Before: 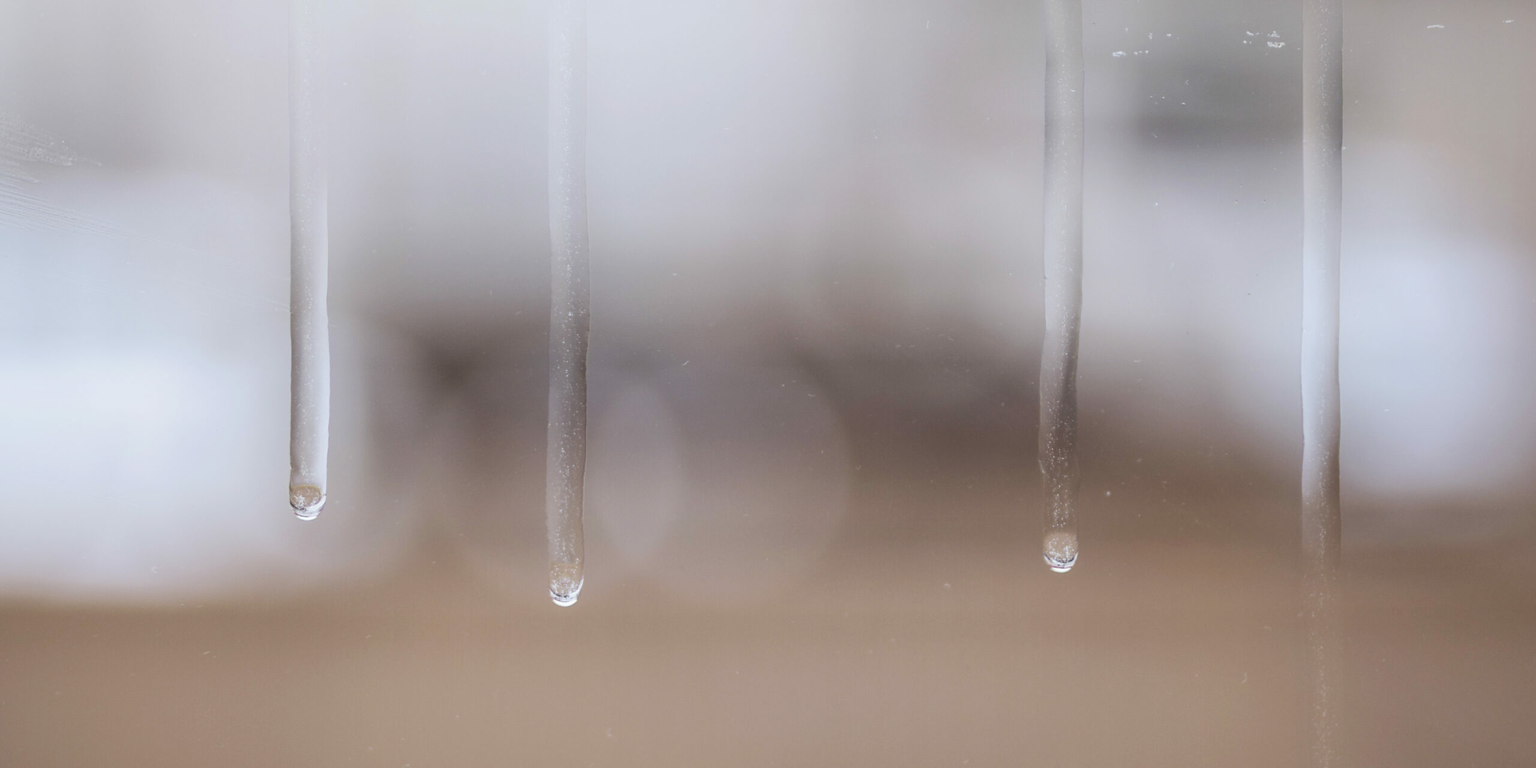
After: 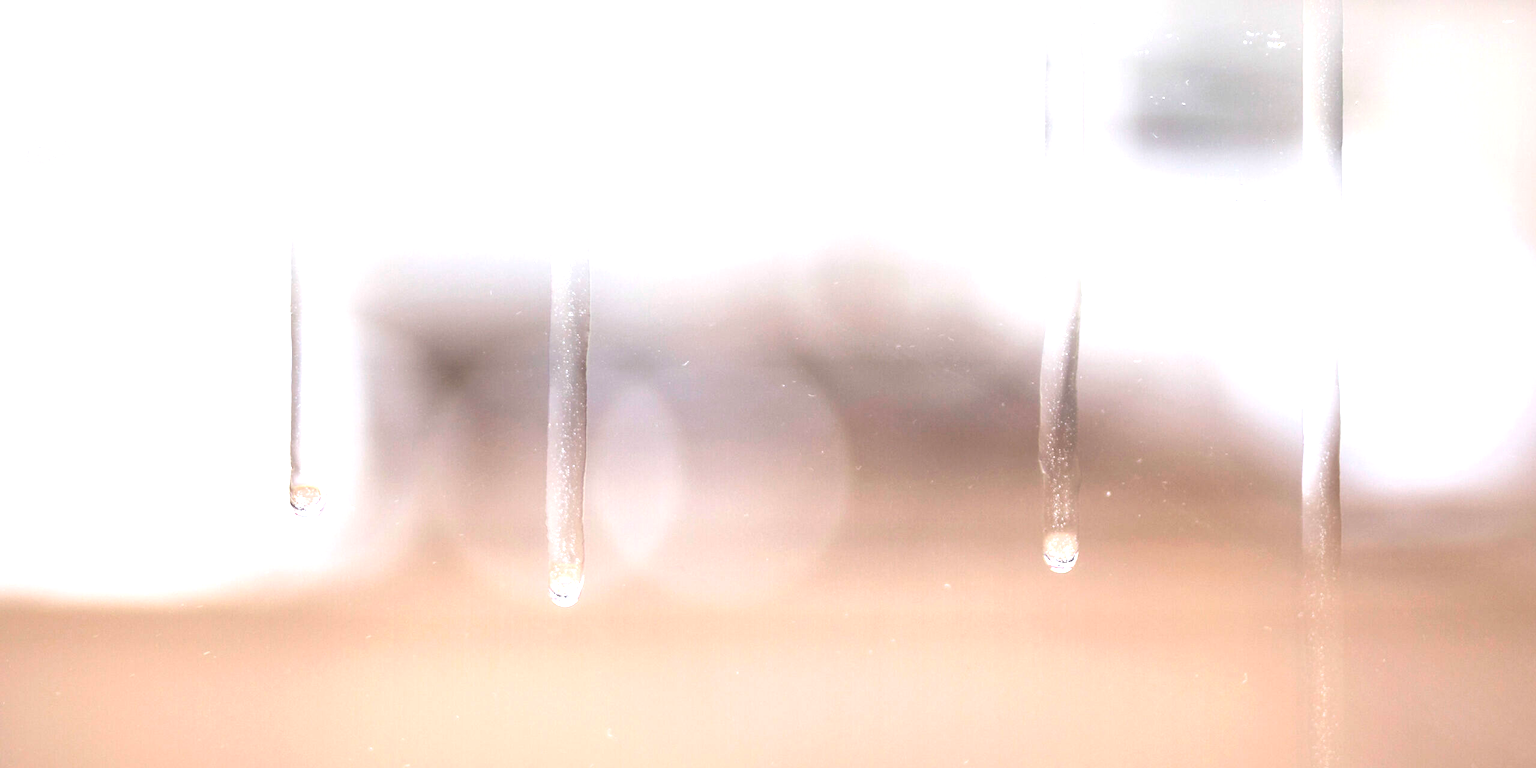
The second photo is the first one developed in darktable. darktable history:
local contrast: mode bilateral grid, contrast 20, coarseness 50, detail 120%, midtone range 0.2
exposure: black level correction 0, exposure 1.379 EV, compensate exposure bias true, compensate highlight preservation false
